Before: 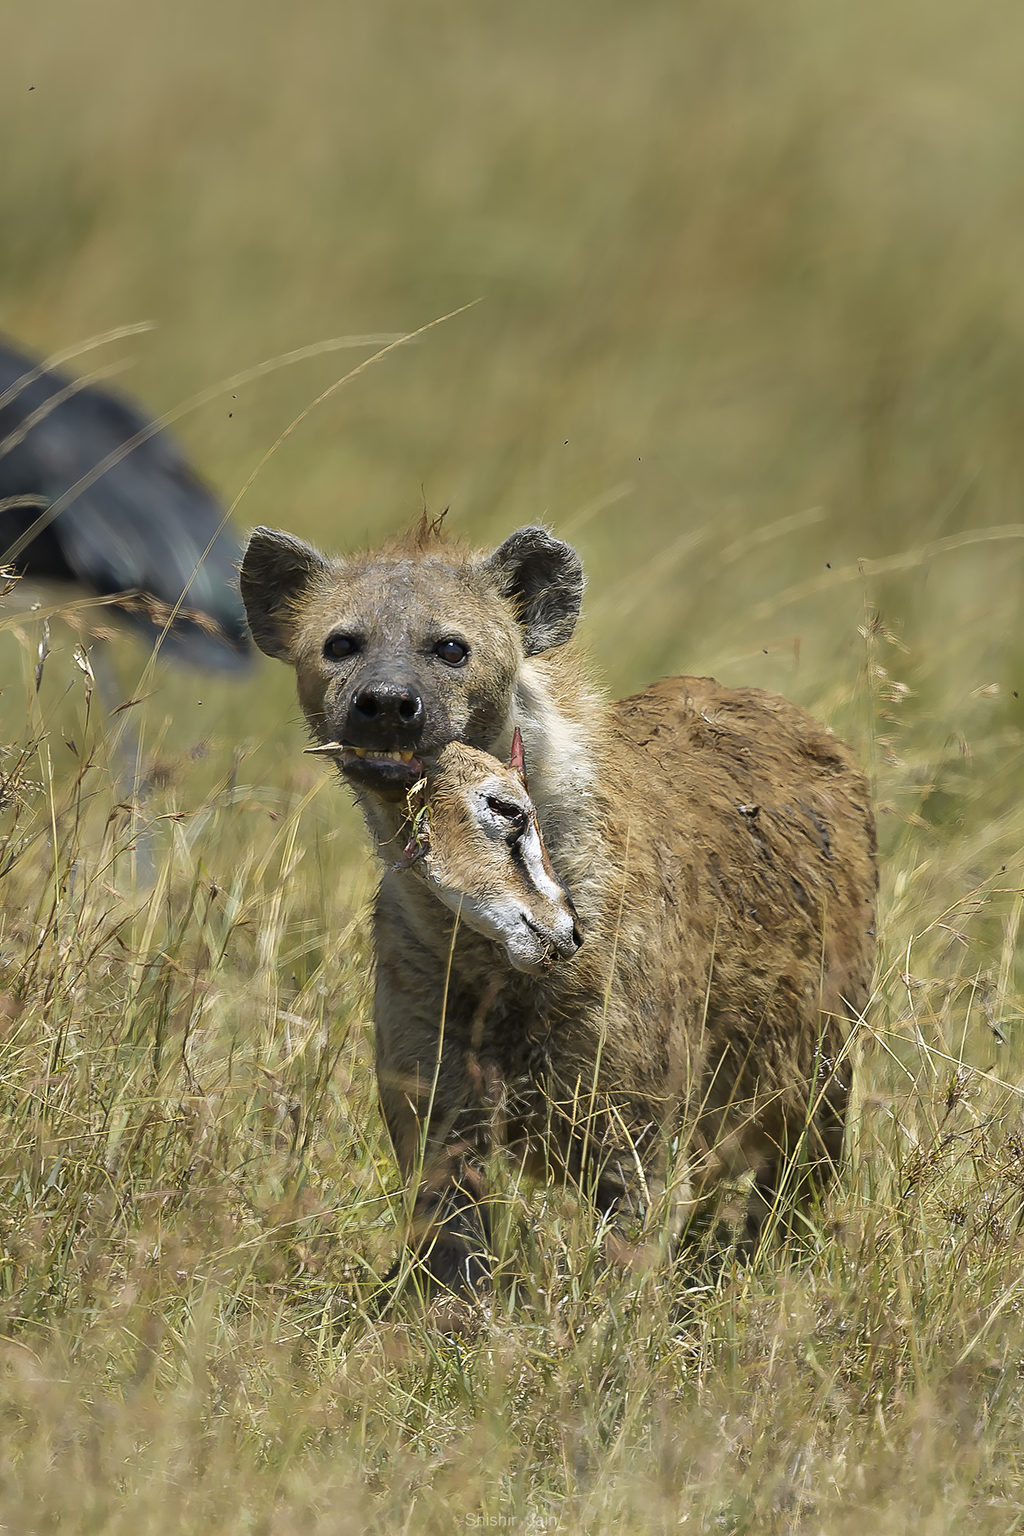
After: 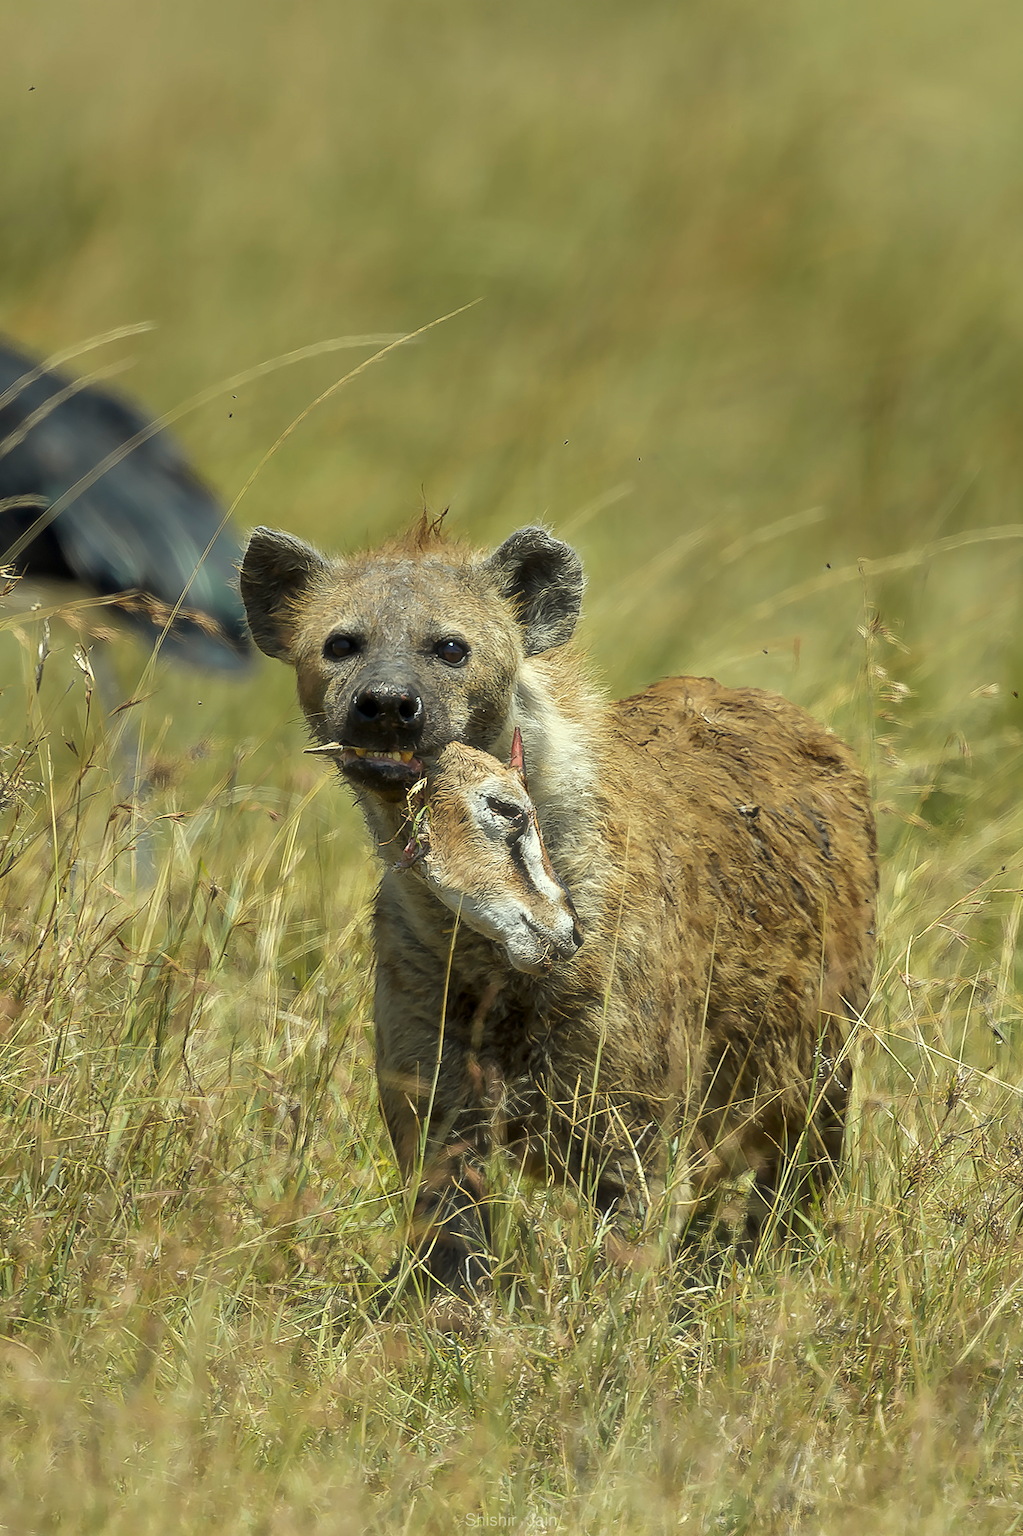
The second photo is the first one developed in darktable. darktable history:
color correction: highlights a* -5.94, highlights b* 11.19
local contrast: highlights 100%, shadows 100%, detail 120%, midtone range 0.2
haze removal: strength -0.09, adaptive false
rotate and perspective: crop left 0, crop top 0
